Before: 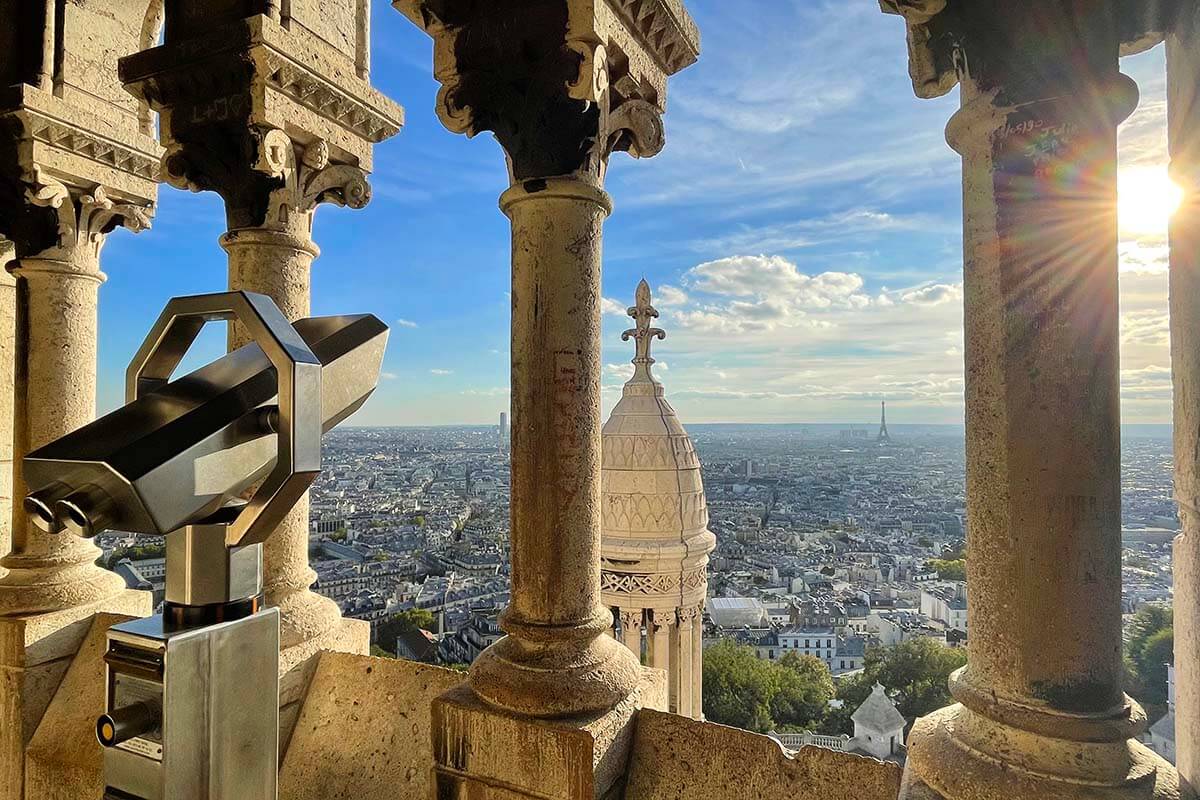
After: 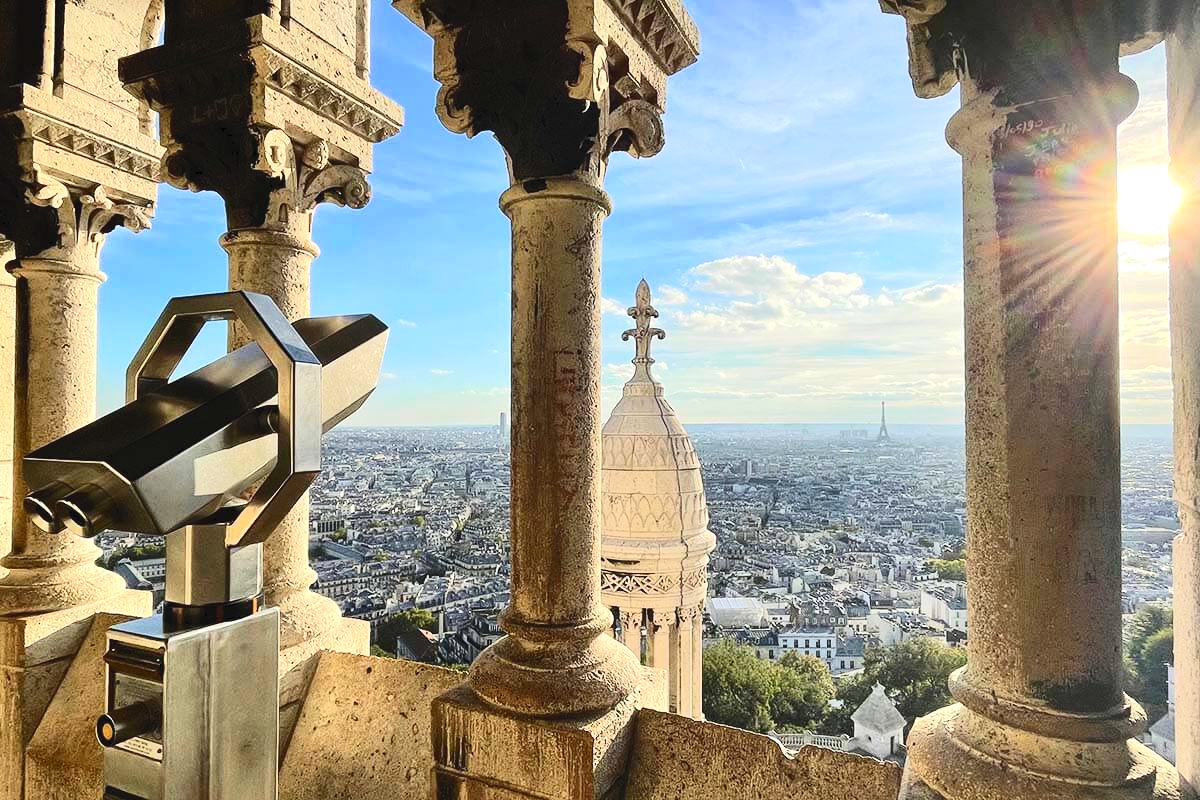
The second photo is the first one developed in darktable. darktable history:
tone curve: curves: ch0 [(0, 0) (0.003, 0.045) (0.011, 0.054) (0.025, 0.069) (0.044, 0.083) (0.069, 0.101) (0.1, 0.119) (0.136, 0.146) (0.177, 0.177) (0.224, 0.221) (0.277, 0.277) (0.335, 0.362) (0.399, 0.452) (0.468, 0.571) (0.543, 0.666) (0.623, 0.758) (0.709, 0.853) (0.801, 0.896) (0.898, 0.945) (1, 1)], color space Lab, independent channels, preserve colors none
tone equalizer: edges refinement/feathering 500, mask exposure compensation -1.57 EV, preserve details no
exposure: exposure 0.203 EV, compensate highlight preservation false
